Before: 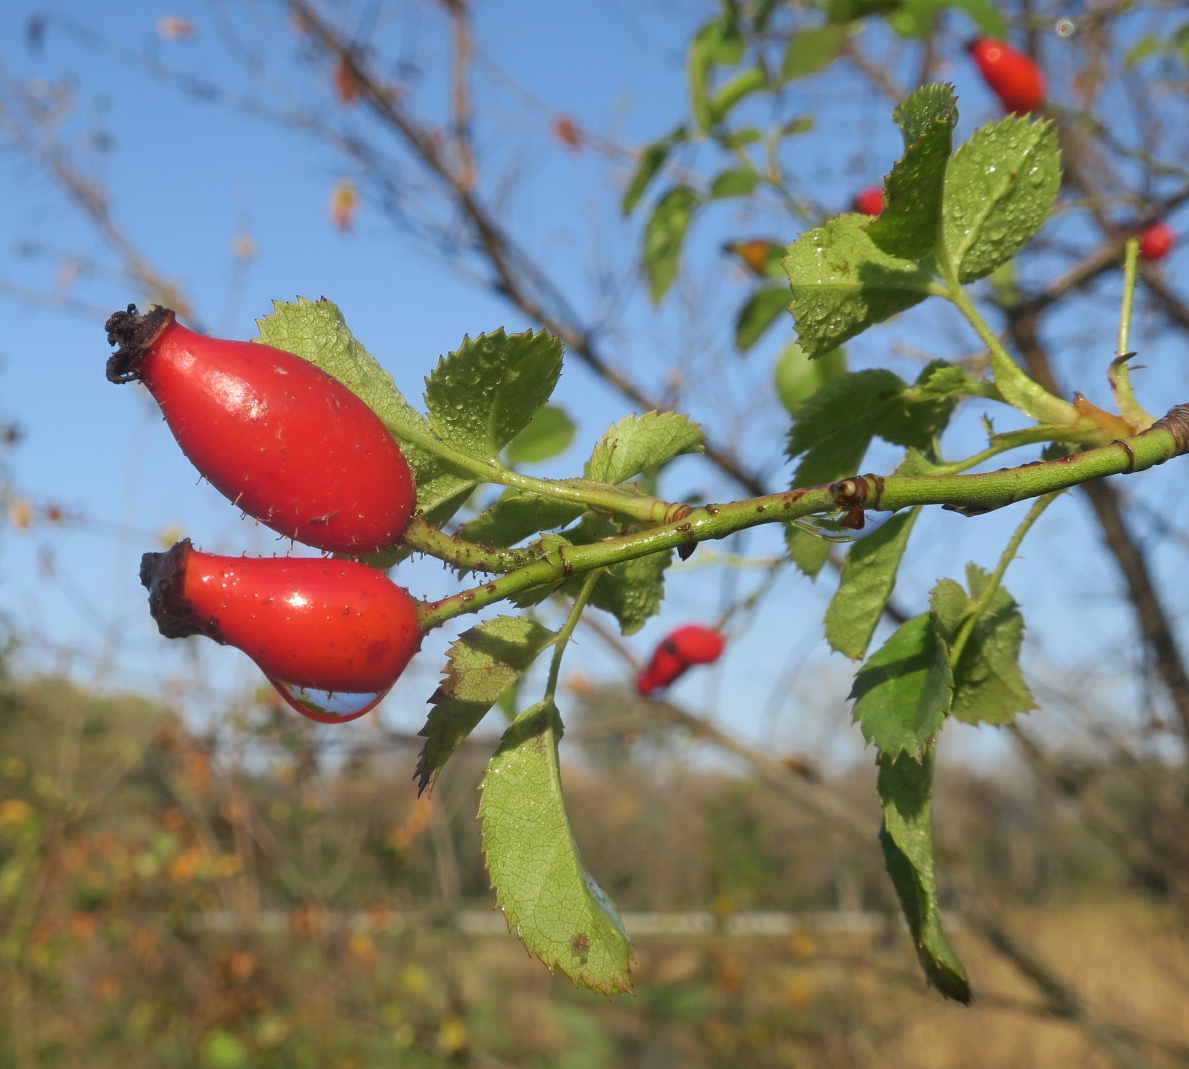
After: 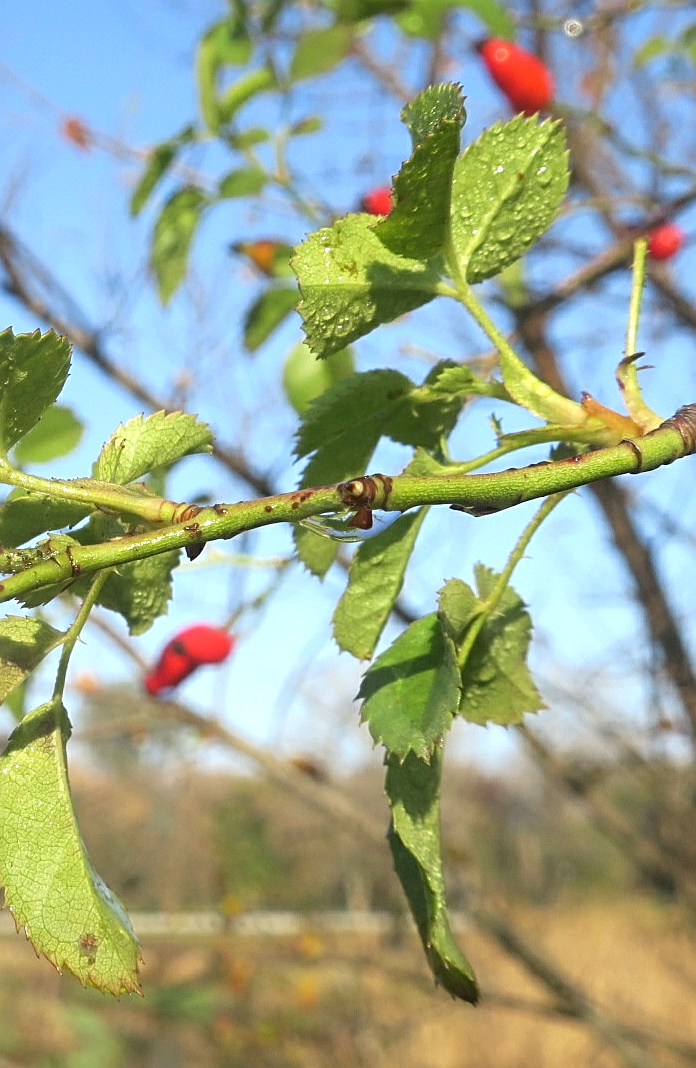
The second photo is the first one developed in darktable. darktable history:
sharpen: on, module defaults
crop: left 41.402%
exposure: exposure 0.77 EV, compensate highlight preservation false
